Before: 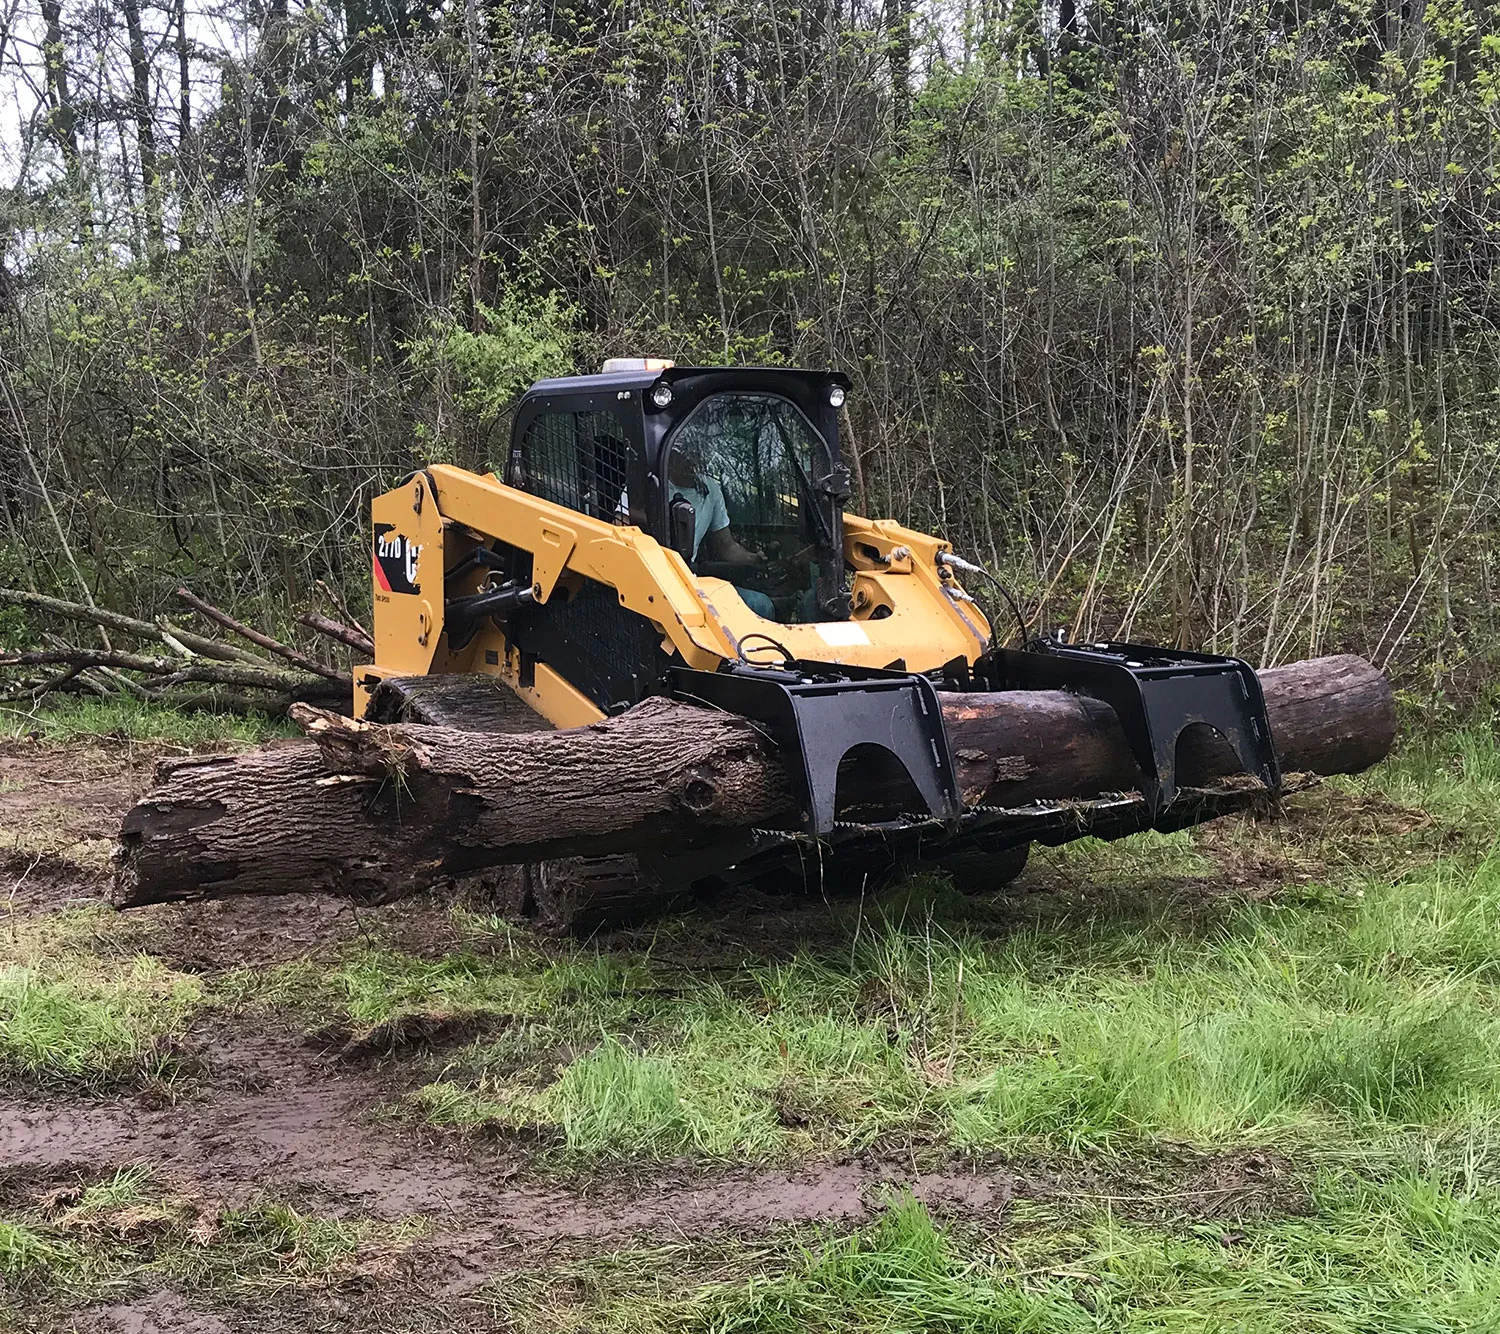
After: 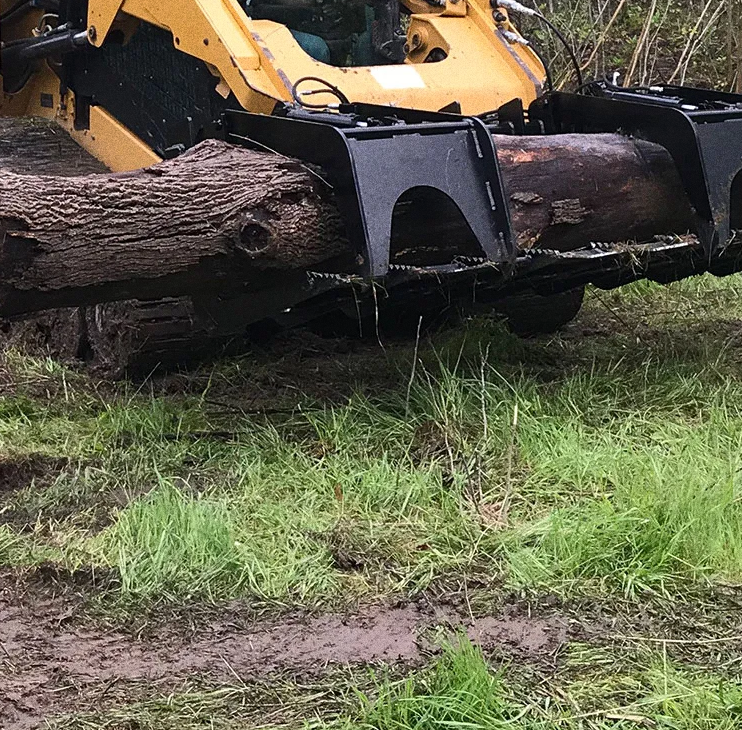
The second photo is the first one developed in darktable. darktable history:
crop: left 29.672%, top 41.786%, right 20.851%, bottom 3.487%
grain: coarseness 0.09 ISO, strength 40%
